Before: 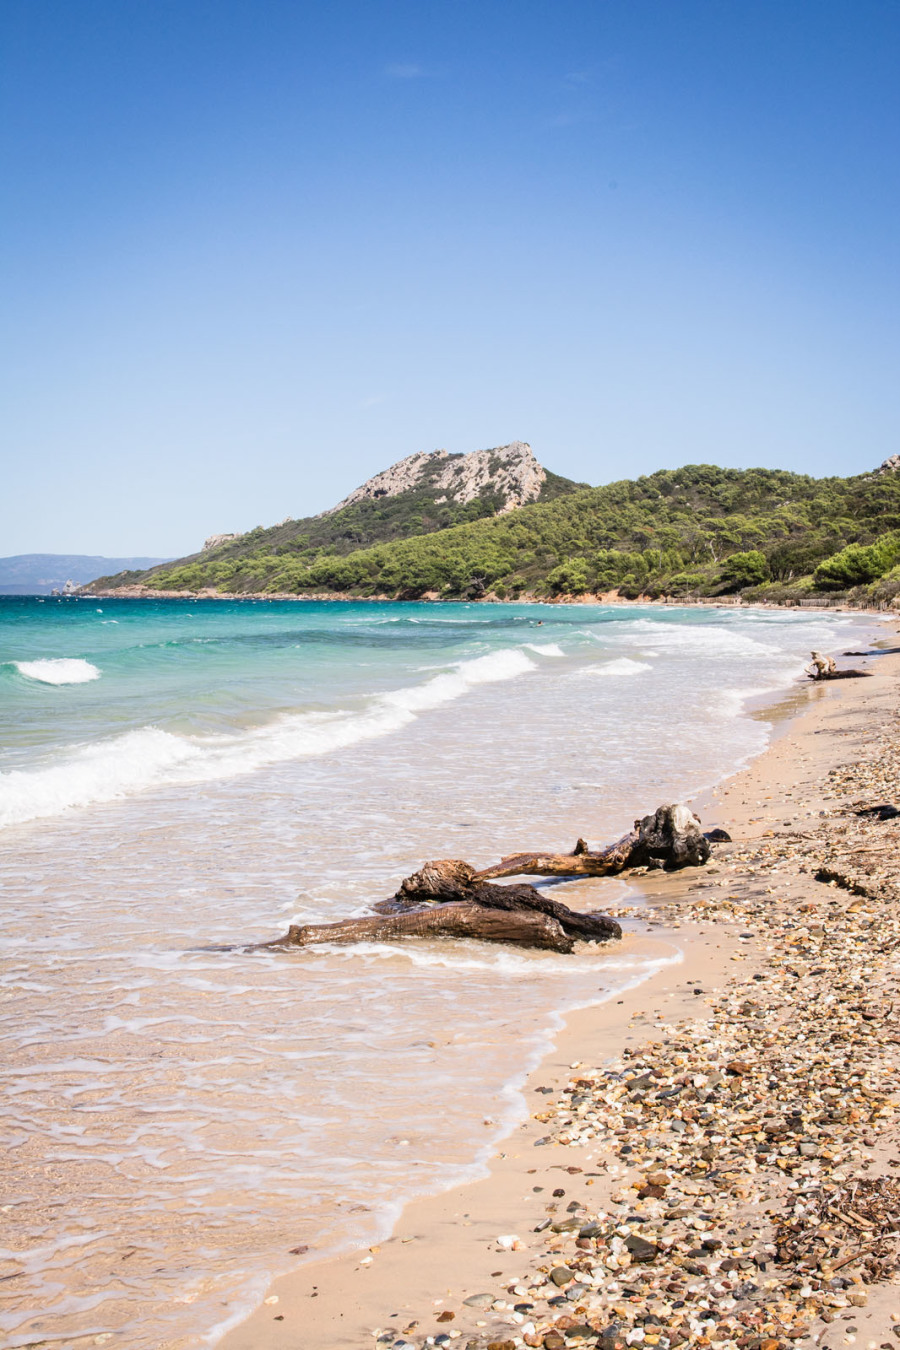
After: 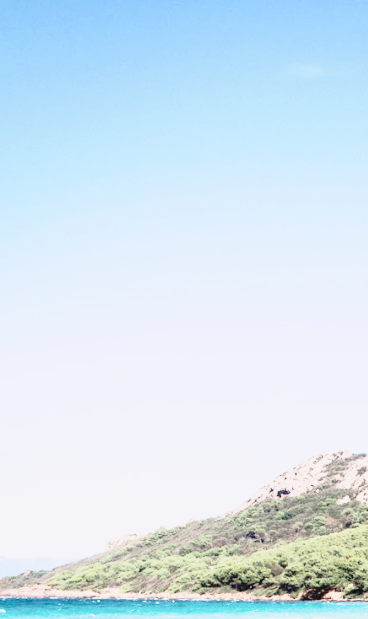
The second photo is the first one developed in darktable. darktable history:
base curve: curves: ch0 [(0, 0) (0.032, 0.037) (0.105, 0.228) (0.435, 0.76) (0.856, 0.983) (1, 1)], preserve colors none
exposure: exposure 0.756 EV, compensate exposure bias true, compensate highlight preservation false
crop and rotate: left 10.818%, top 0.054%, right 48.191%, bottom 54.06%
tone curve: curves: ch0 [(0, 0) (0.139, 0.081) (0.304, 0.259) (0.502, 0.505) (0.683, 0.676) (0.761, 0.773) (0.858, 0.858) (0.987, 0.945)]; ch1 [(0, 0) (0.172, 0.123) (0.304, 0.288) (0.414, 0.44) (0.472, 0.473) (0.502, 0.508) (0.54, 0.543) (0.583, 0.601) (0.638, 0.654) (0.741, 0.783) (1, 1)]; ch2 [(0, 0) (0.411, 0.424) (0.485, 0.476) (0.502, 0.502) (0.557, 0.54) (0.631, 0.576) (1, 1)], color space Lab, independent channels, preserve colors none
